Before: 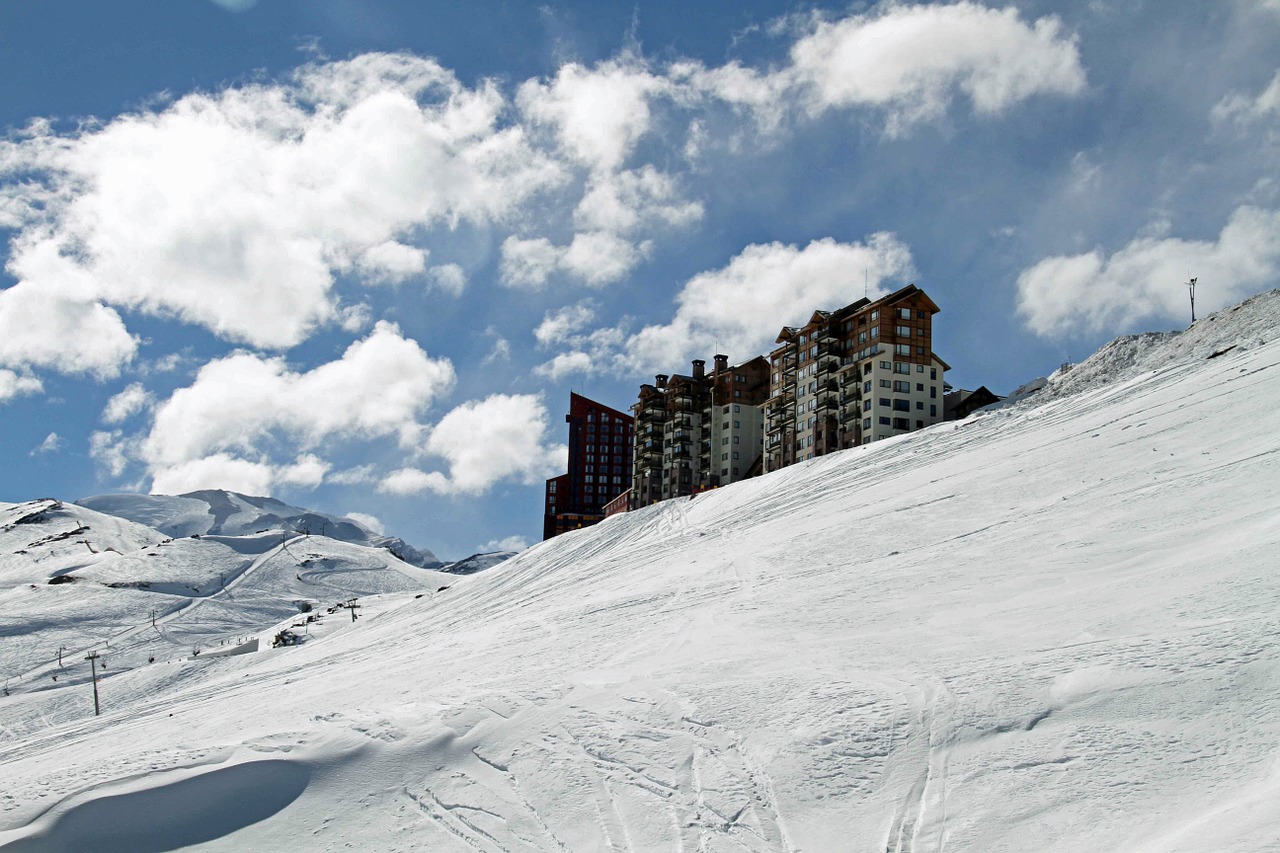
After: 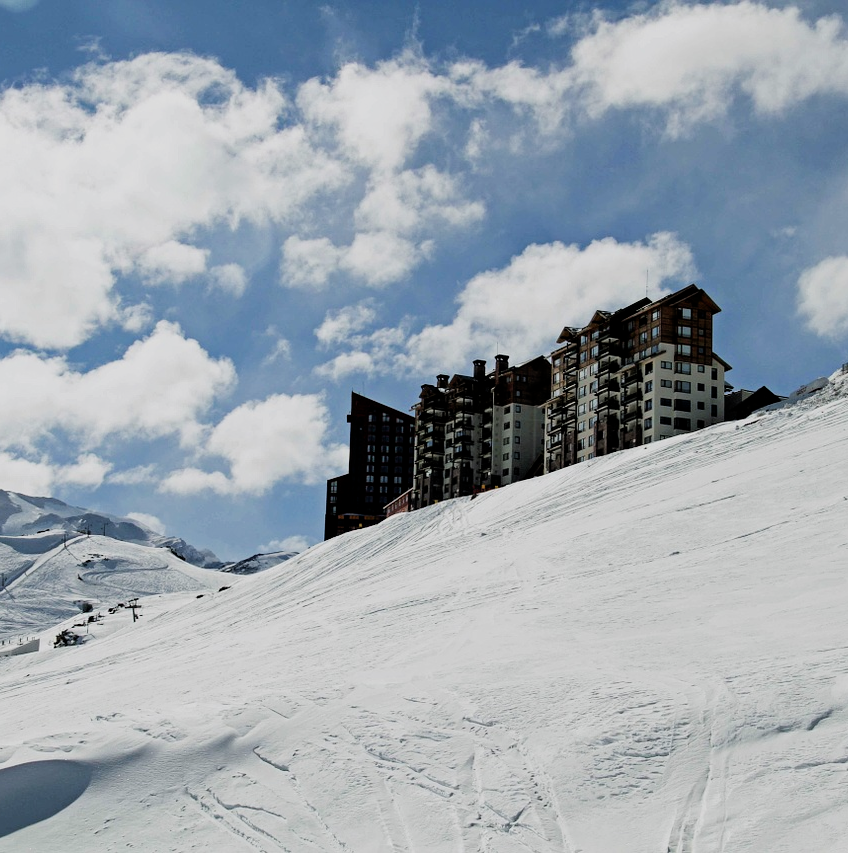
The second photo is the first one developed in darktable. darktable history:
crop: left 17.164%, right 16.528%
shadows and highlights: shadows -10.75, white point adjustment 1.44, highlights 9.8
filmic rgb: middle gray luminance 28.84%, black relative exposure -10.22 EV, white relative exposure 5.5 EV, target black luminance 0%, hardness 3.95, latitude 2.49%, contrast 1.125, highlights saturation mix 4.79%, shadows ↔ highlights balance 15.1%
